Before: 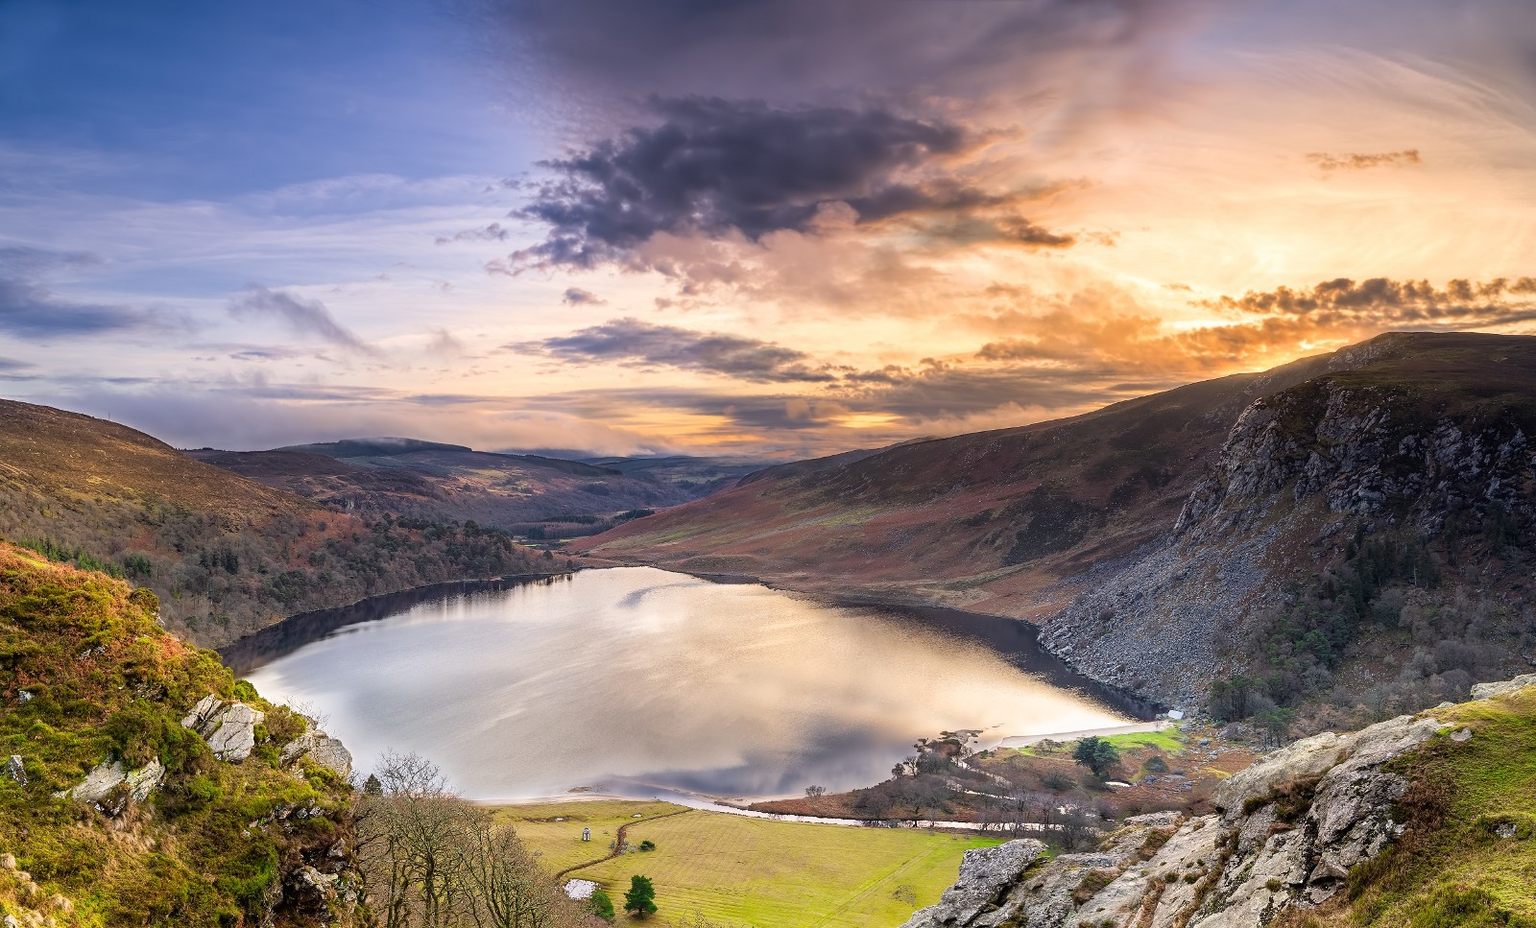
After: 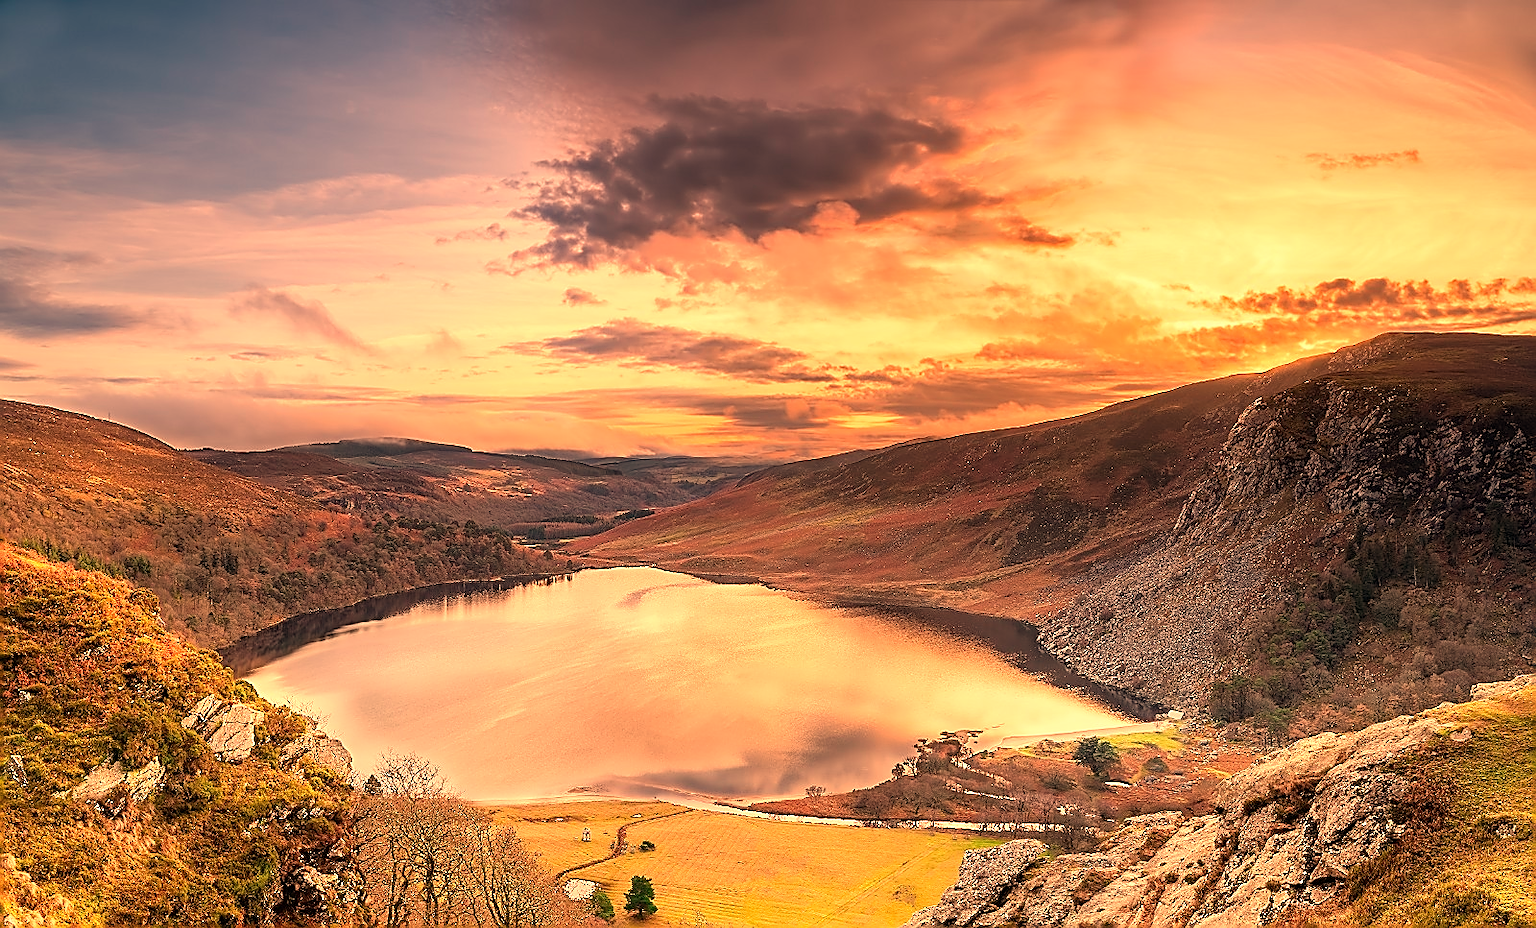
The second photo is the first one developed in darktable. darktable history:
white balance: red 1.467, blue 0.684
sharpen: radius 1.4, amount 1.25, threshold 0.7
exposure: compensate highlight preservation false
